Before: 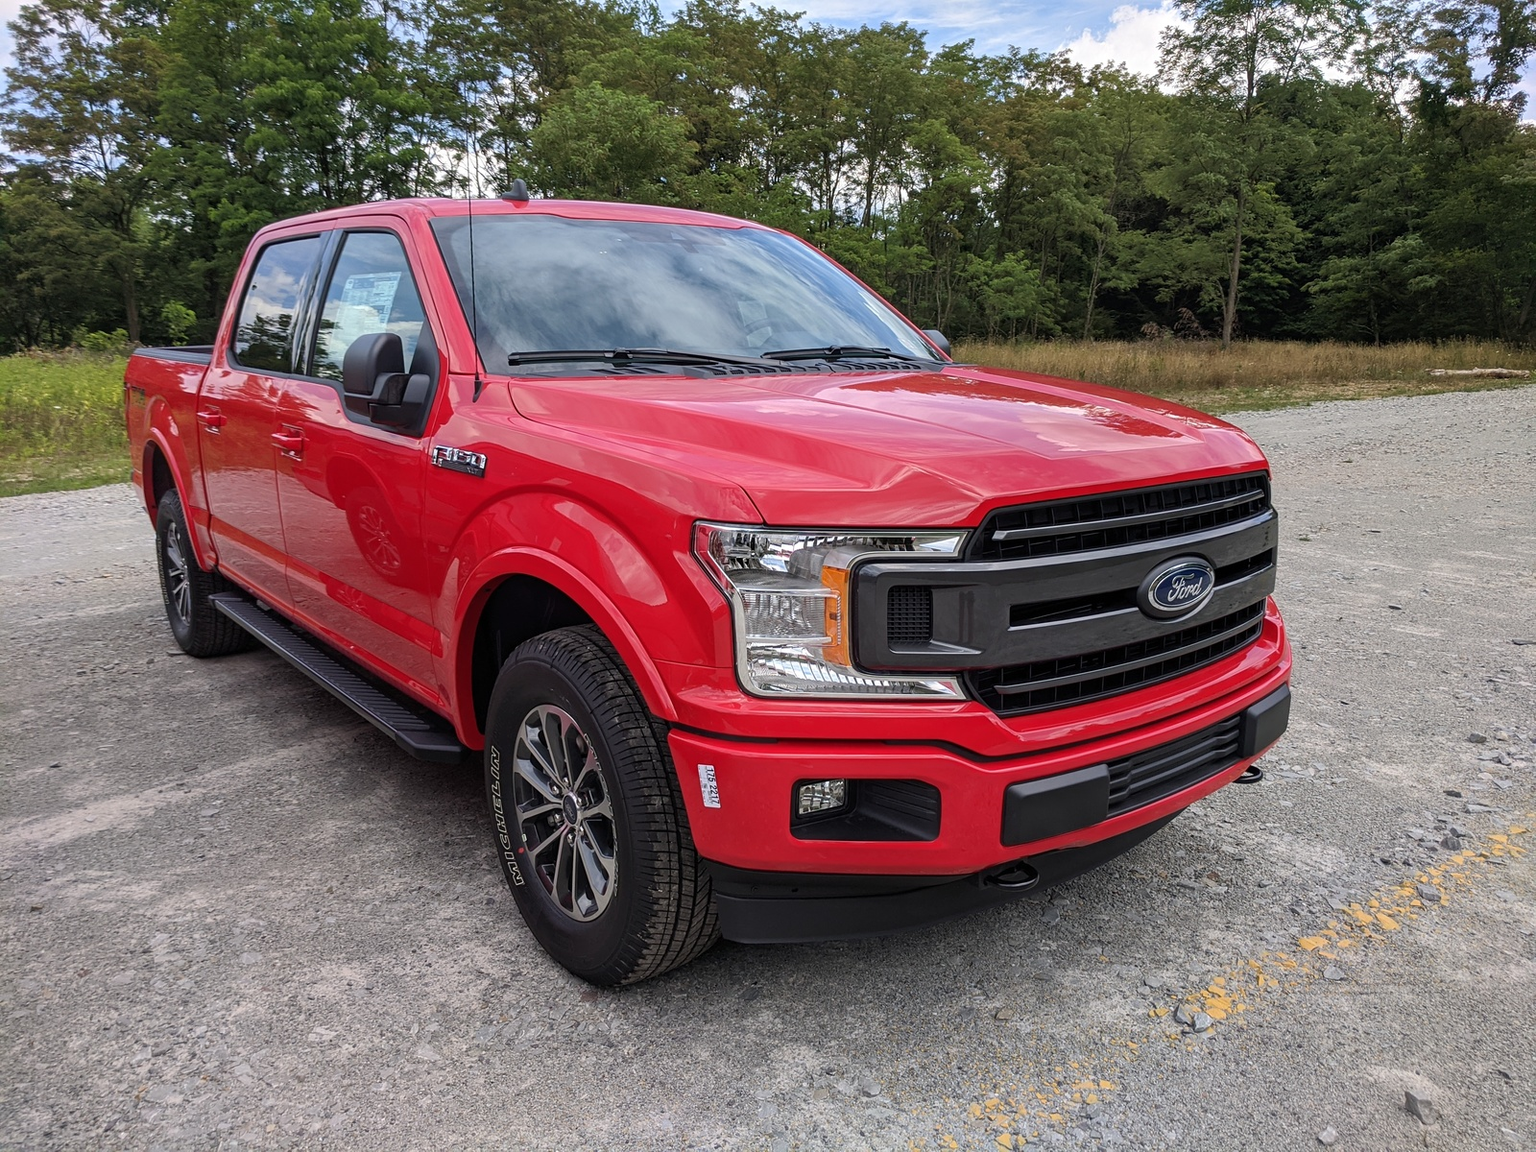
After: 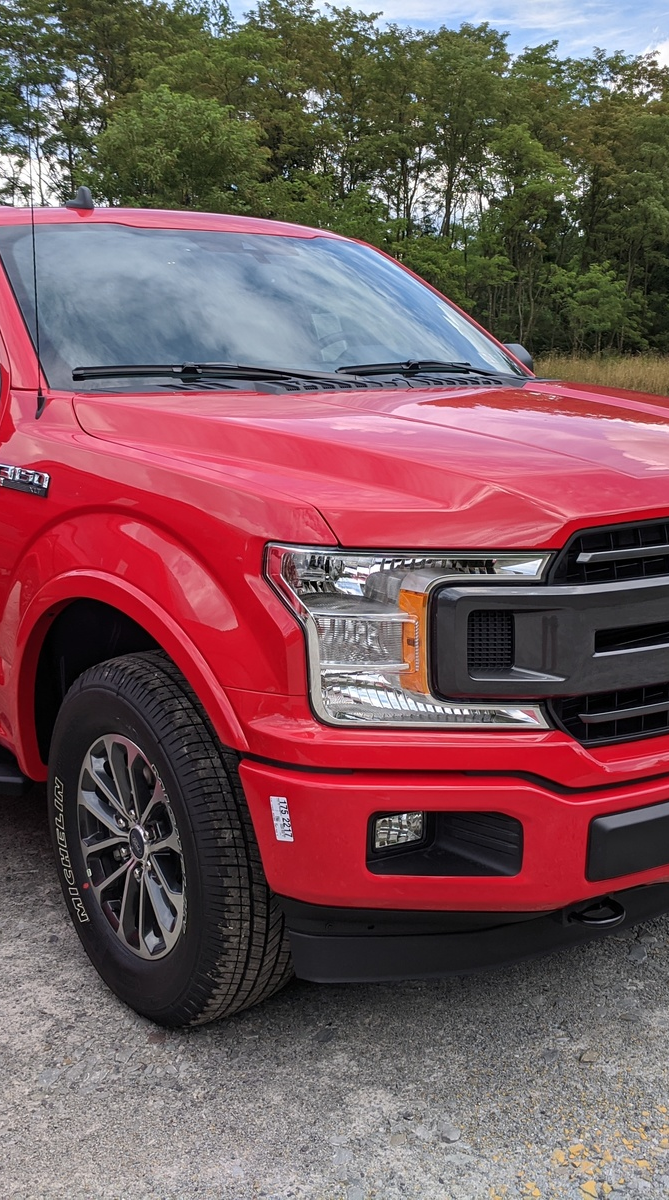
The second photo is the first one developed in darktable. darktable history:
crop: left 28.574%, right 29.44%
